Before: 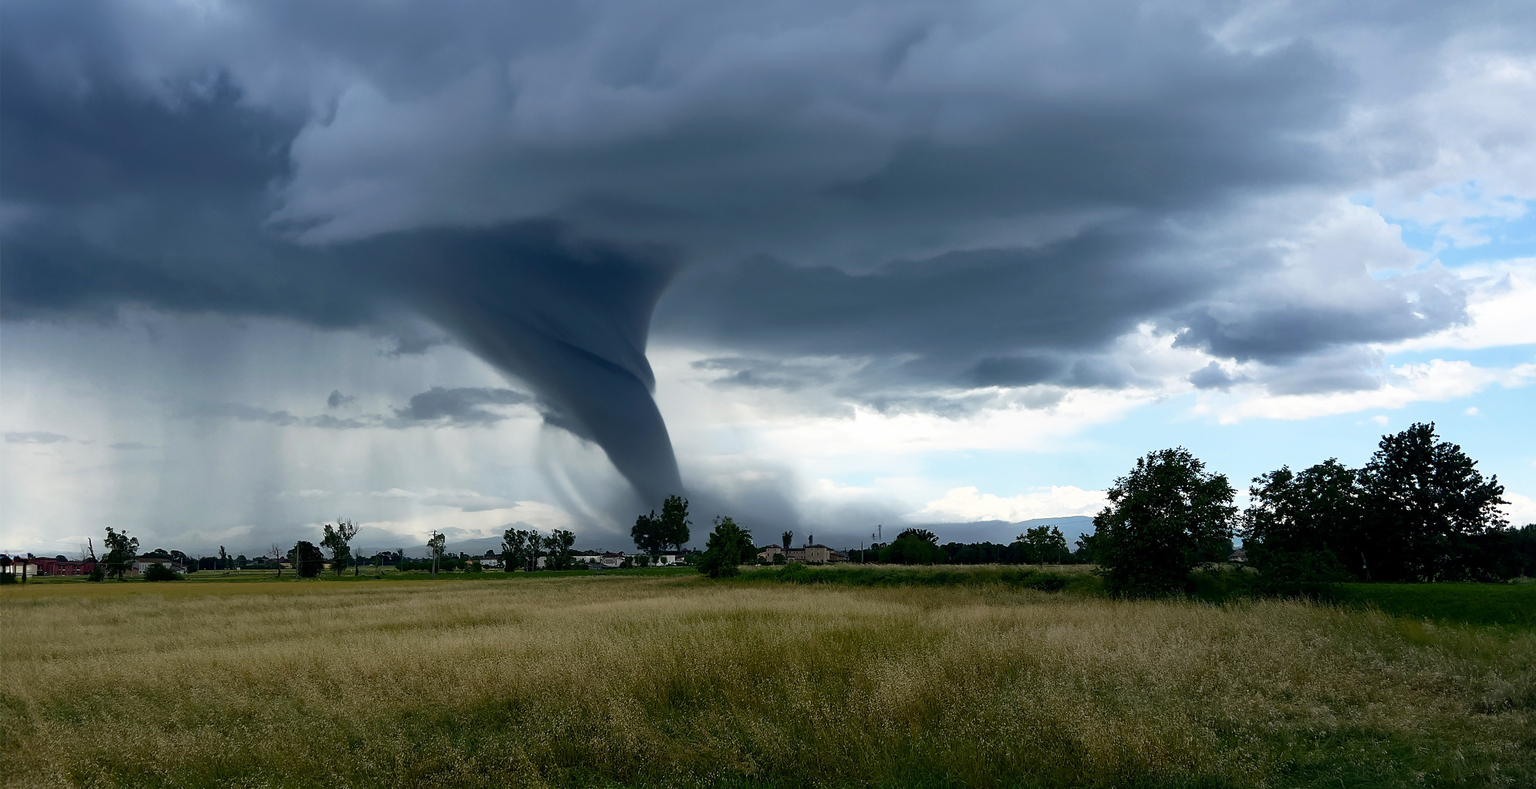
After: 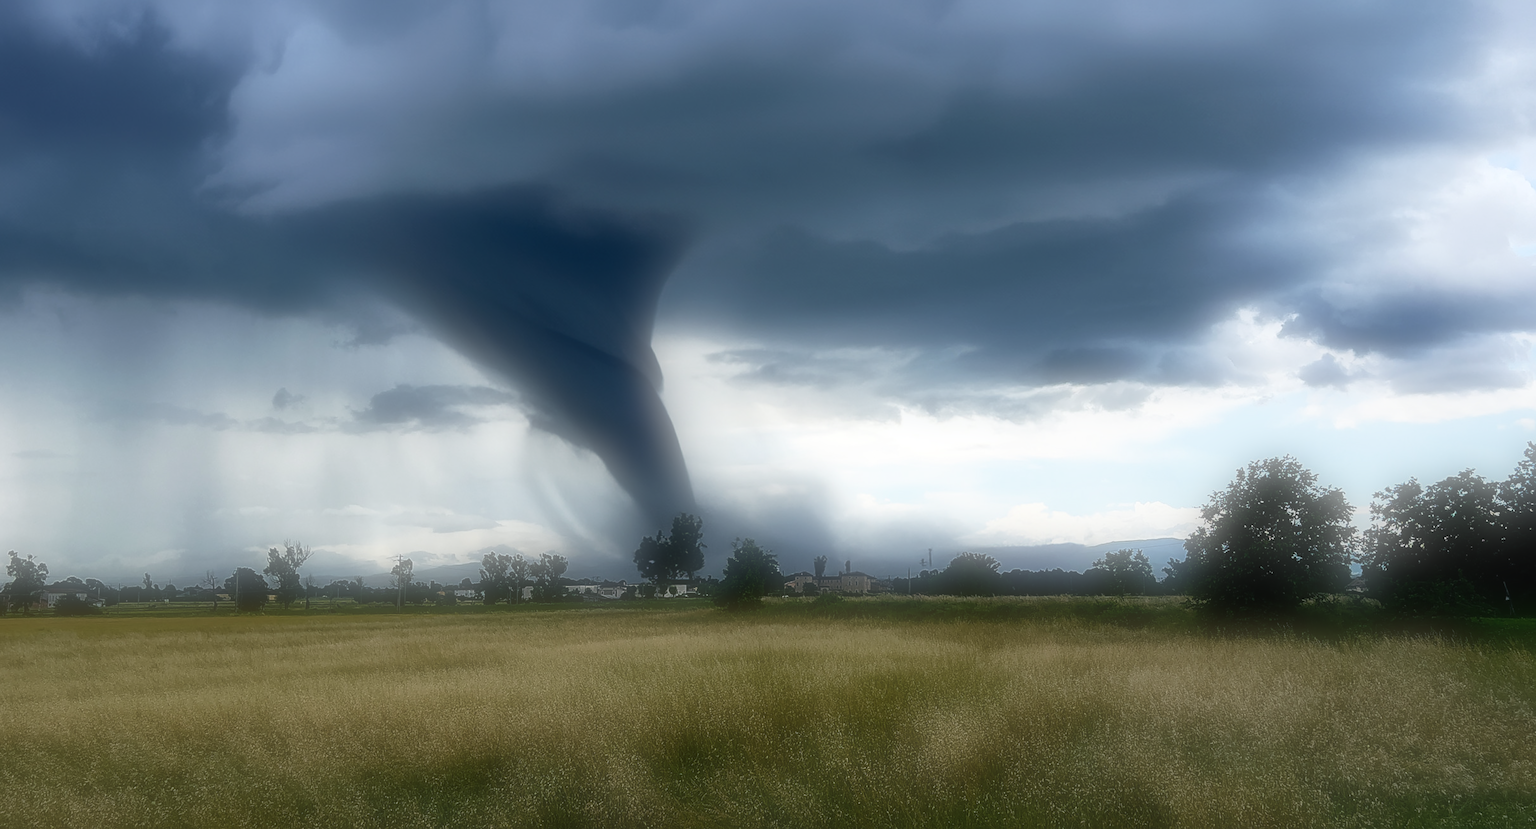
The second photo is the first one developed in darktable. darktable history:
exposure: compensate highlight preservation false
crop: left 6.446%, top 8.188%, right 9.538%, bottom 3.548%
sharpen: amount 0.2
contrast brightness saturation: contrast 0.1, brightness 0.02, saturation 0.02
local contrast: on, module defaults
soften: on, module defaults
tone equalizer: on, module defaults
